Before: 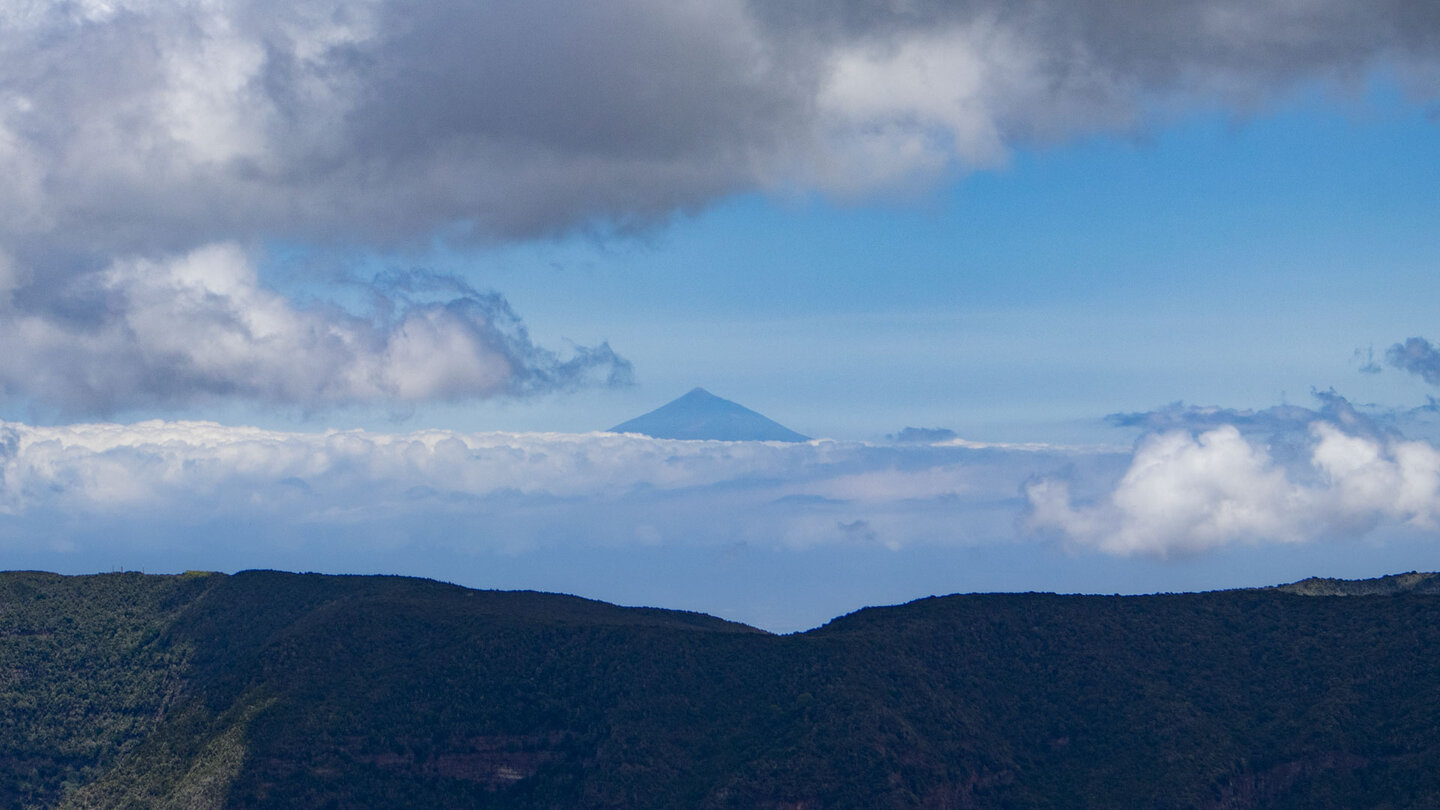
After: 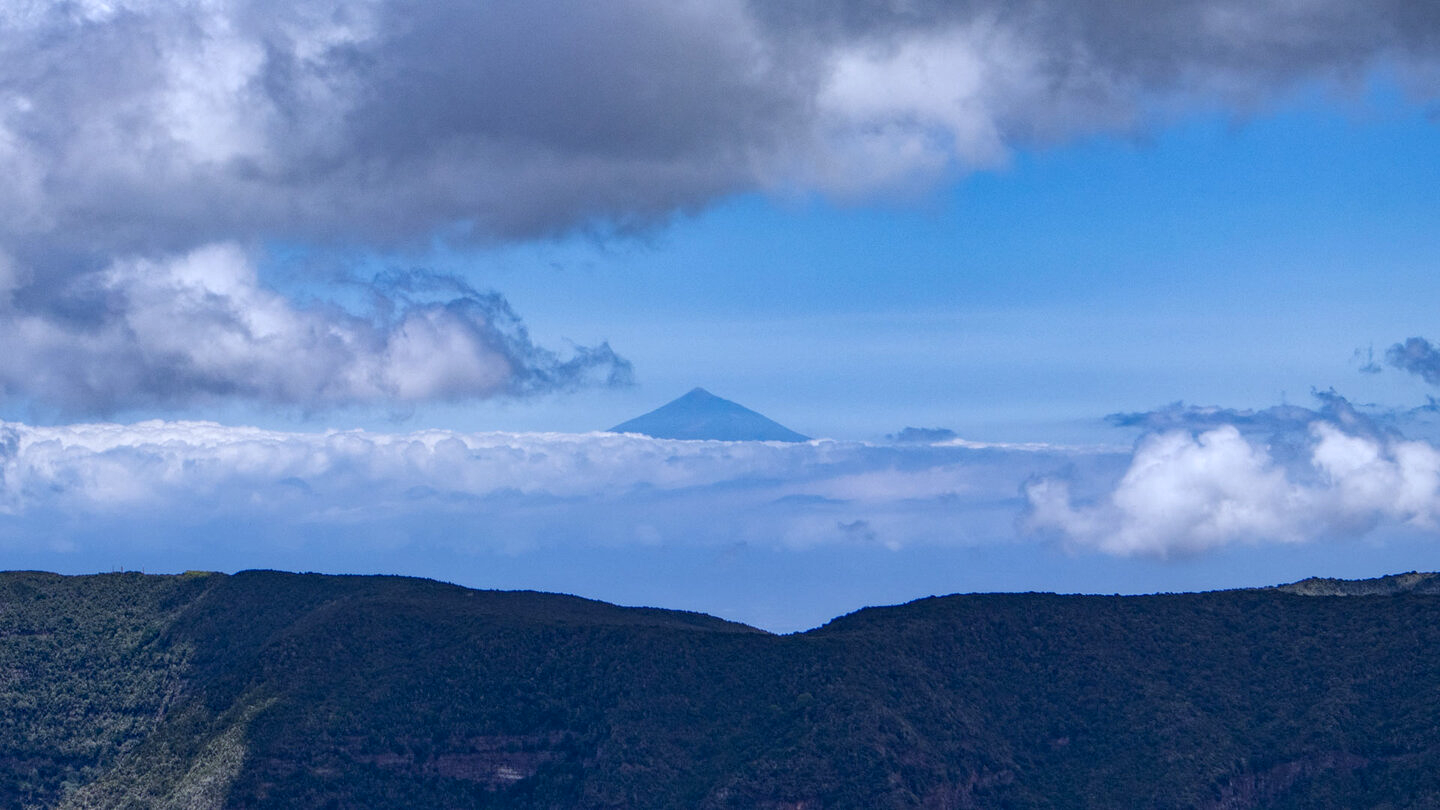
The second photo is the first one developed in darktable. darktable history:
local contrast: on, module defaults
shadows and highlights: shadows 37.04, highlights -26.94, soften with gaussian
color calibration: gray › normalize channels true, illuminant as shot in camera, x 0.369, y 0.382, temperature 4319.29 K, gamut compression 0.007
